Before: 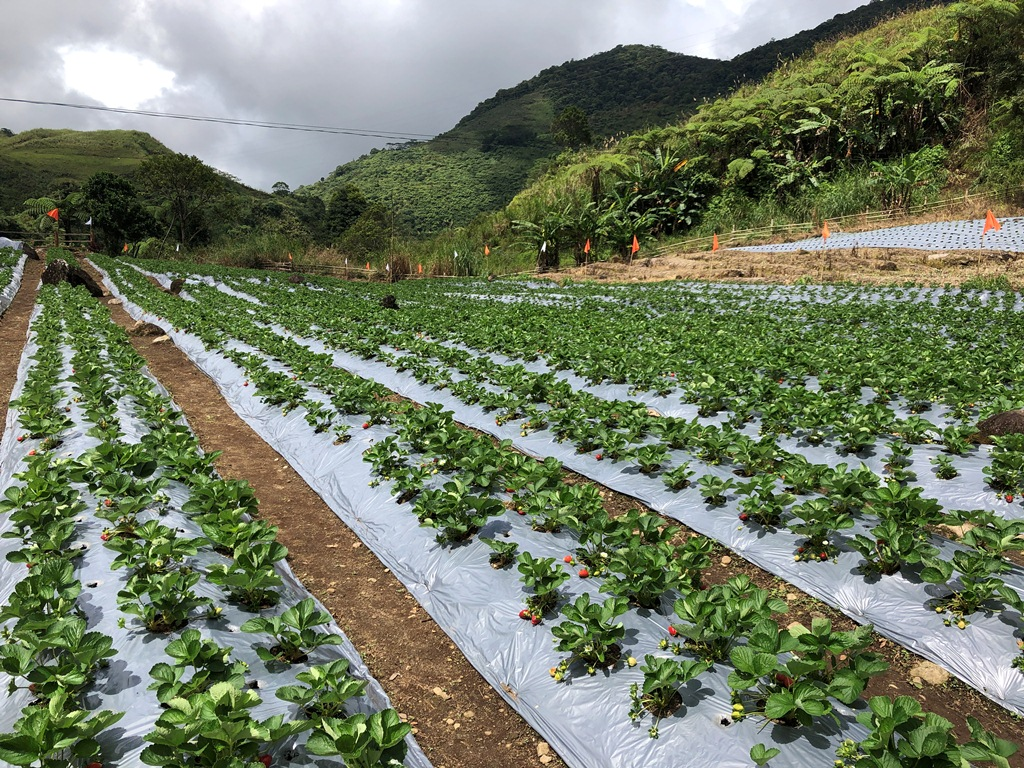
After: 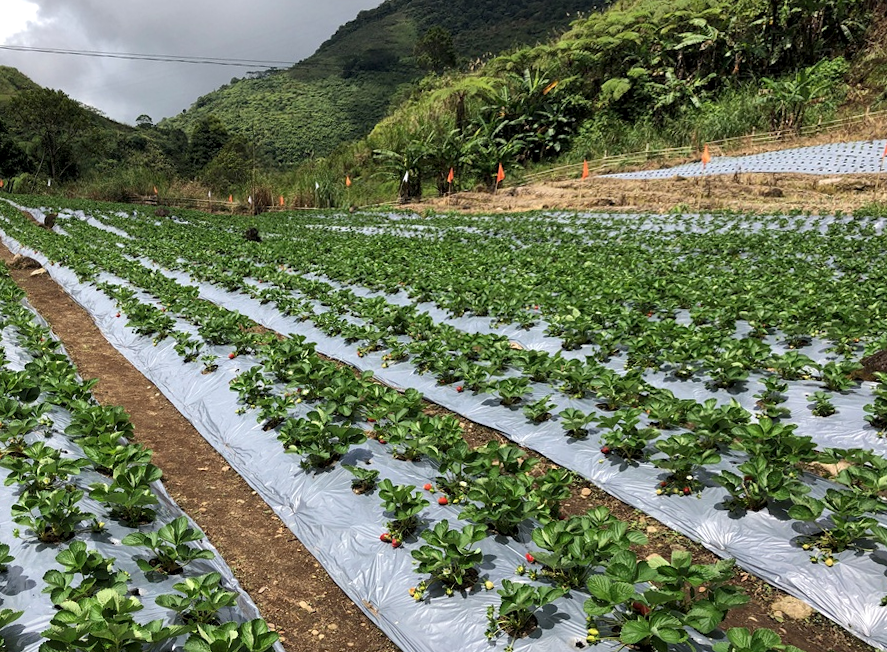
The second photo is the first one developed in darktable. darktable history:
crop and rotate: left 8.262%, top 9.226%
local contrast: highlights 100%, shadows 100%, detail 120%, midtone range 0.2
rotate and perspective: rotation 0.062°, lens shift (vertical) 0.115, lens shift (horizontal) -0.133, crop left 0.047, crop right 0.94, crop top 0.061, crop bottom 0.94
levels: mode automatic
